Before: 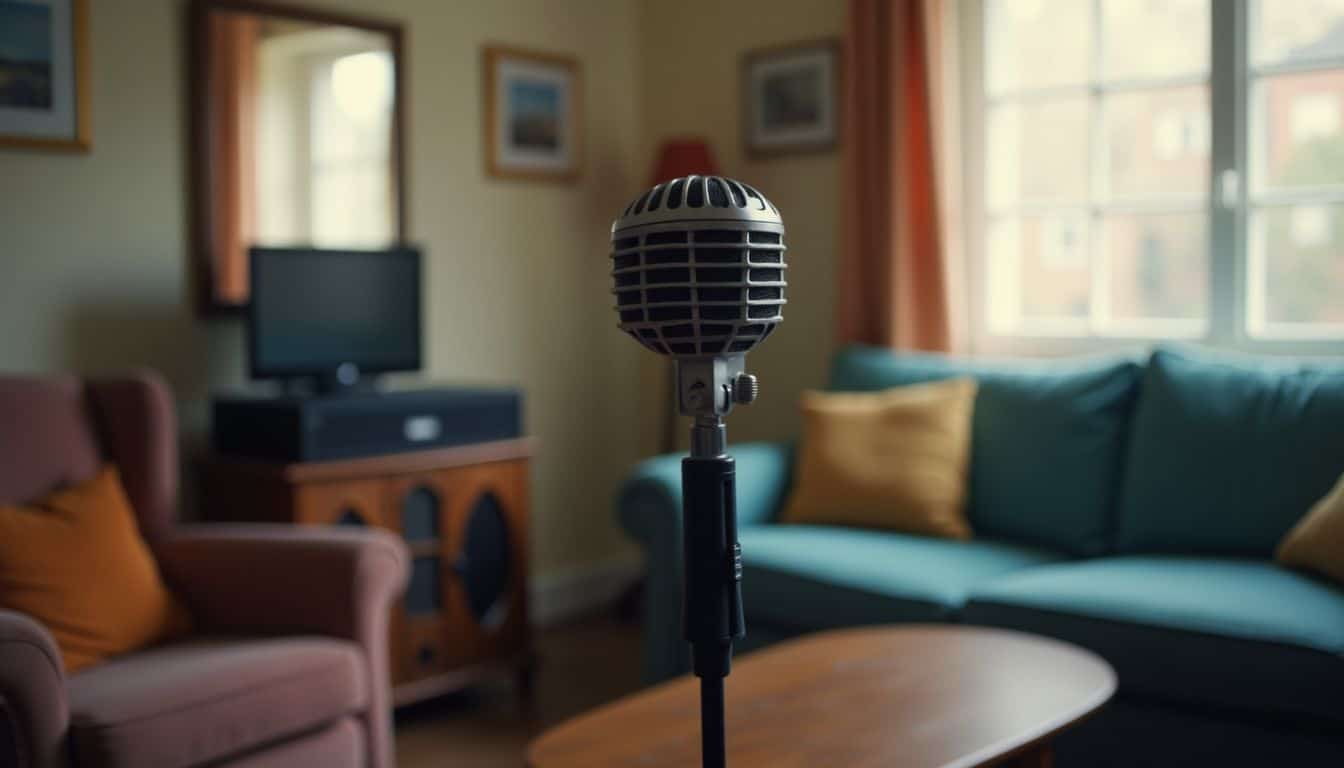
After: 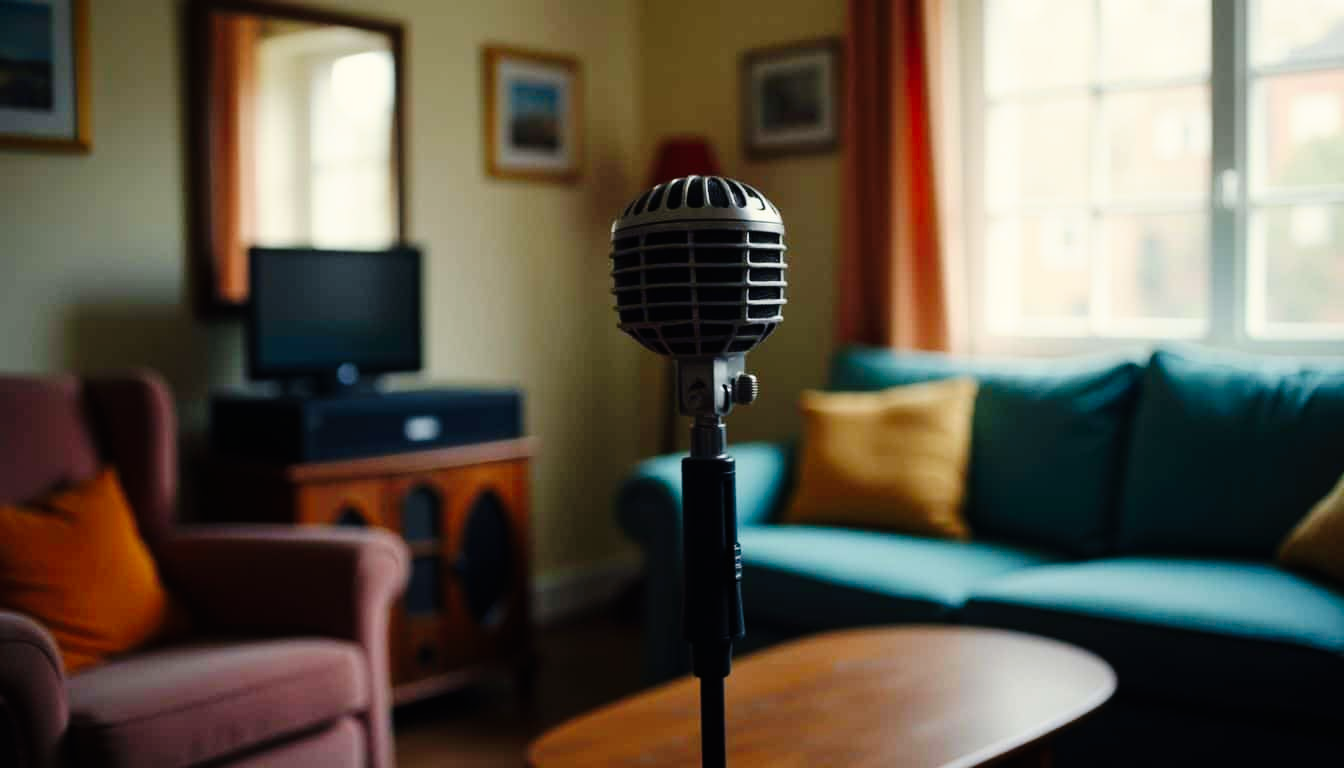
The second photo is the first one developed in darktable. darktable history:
exposure: compensate highlight preservation false
tone curve: curves: ch0 [(0, 0) (0.003, 0.003) (0.011, 0.005) (0.025, 0.008) (0.044, 0.012) (0.069, 0.02) (0.1, 0.031) (0.136, 0.047) (0.177, 0.088) (0.224, 0.141) (0.277, 0.222) (0.335, 0.32) (0.399, 0.422) (0.468, 0.523) (0.543, 0.621) (0.623, 0.715) (0.709, 0.796) (0.801, 0.88) (0.898, 0.962) (1, 1)], preserve colors none
